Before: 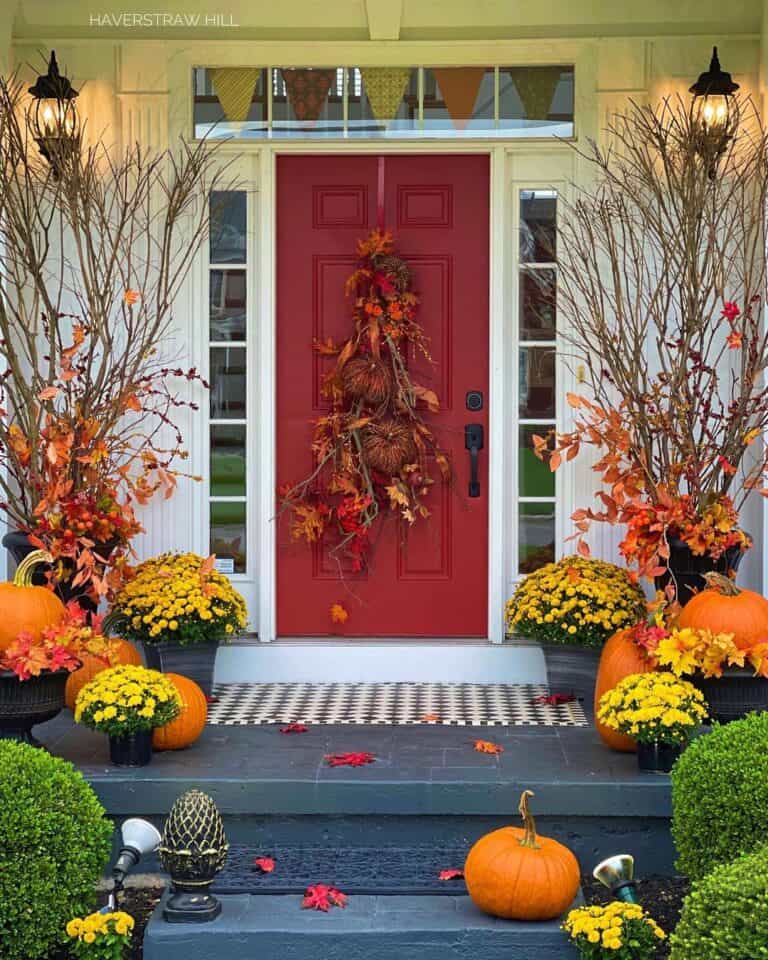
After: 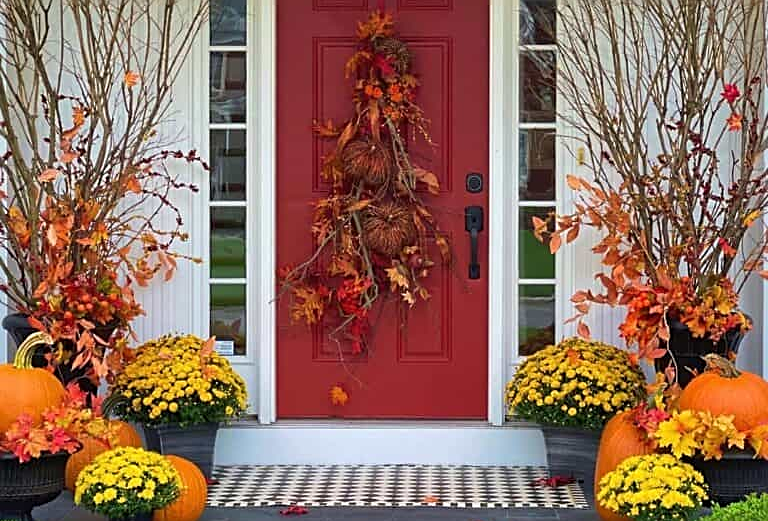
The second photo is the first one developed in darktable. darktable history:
exposure: compensate exposure bias true, compensate highlight preservation false
crop and rotate: top 22.715%, bottom 22.997%
sharpen: on, module defaults
